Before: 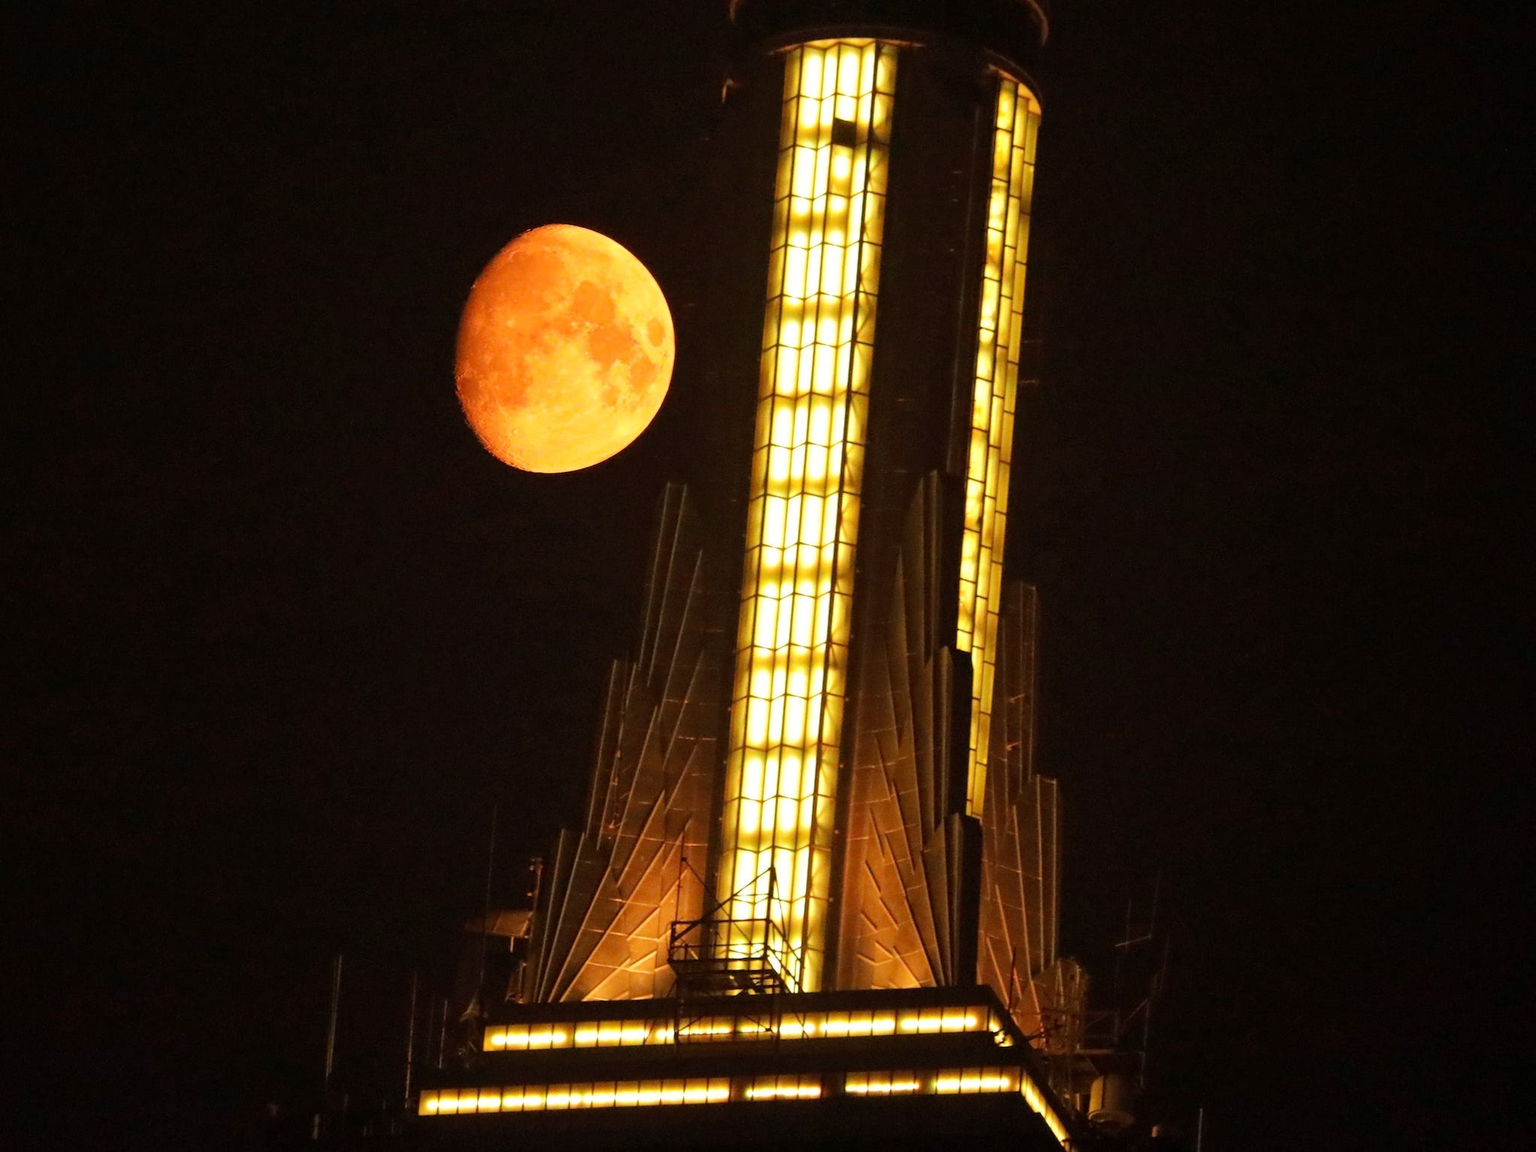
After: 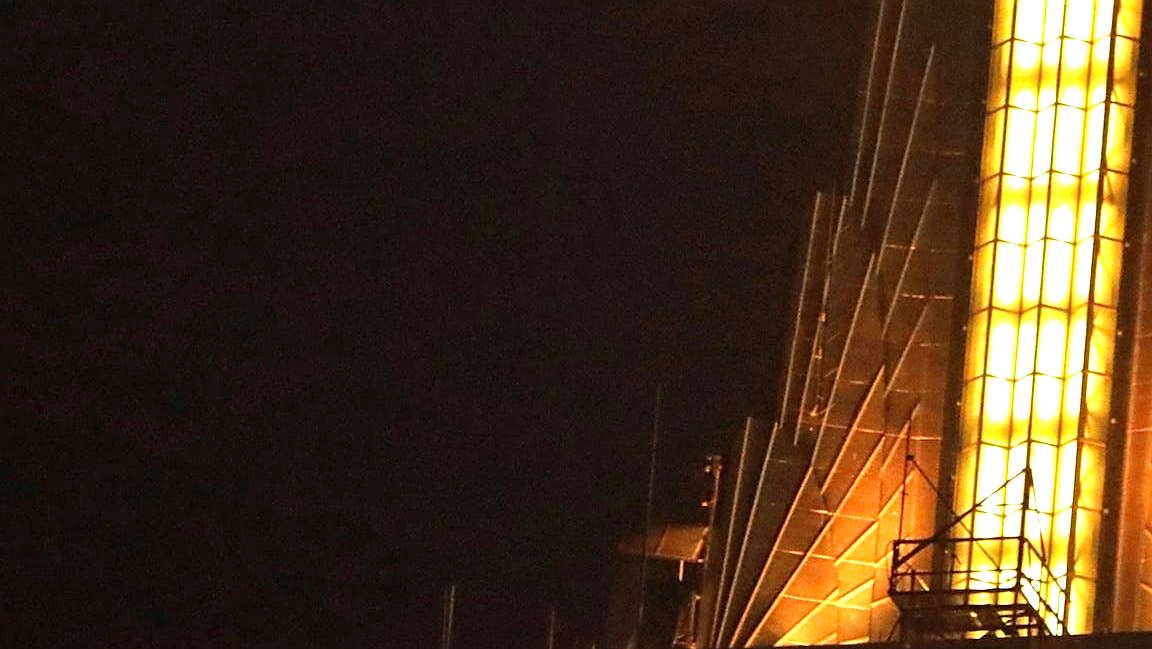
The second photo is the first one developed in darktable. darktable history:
crop: top 44.798%, right 43.594%, bottom 12.846%
exposure: black level correction 0, exposure 1 EV, compensate highlight preservation false
sharpen: on, module defaults
